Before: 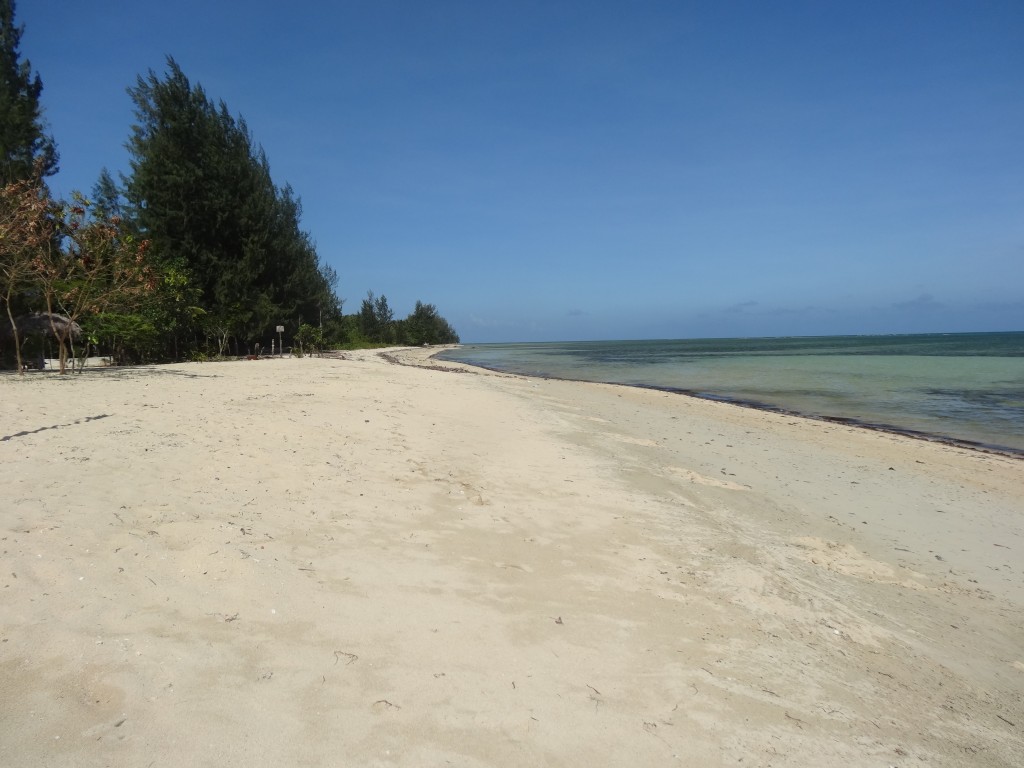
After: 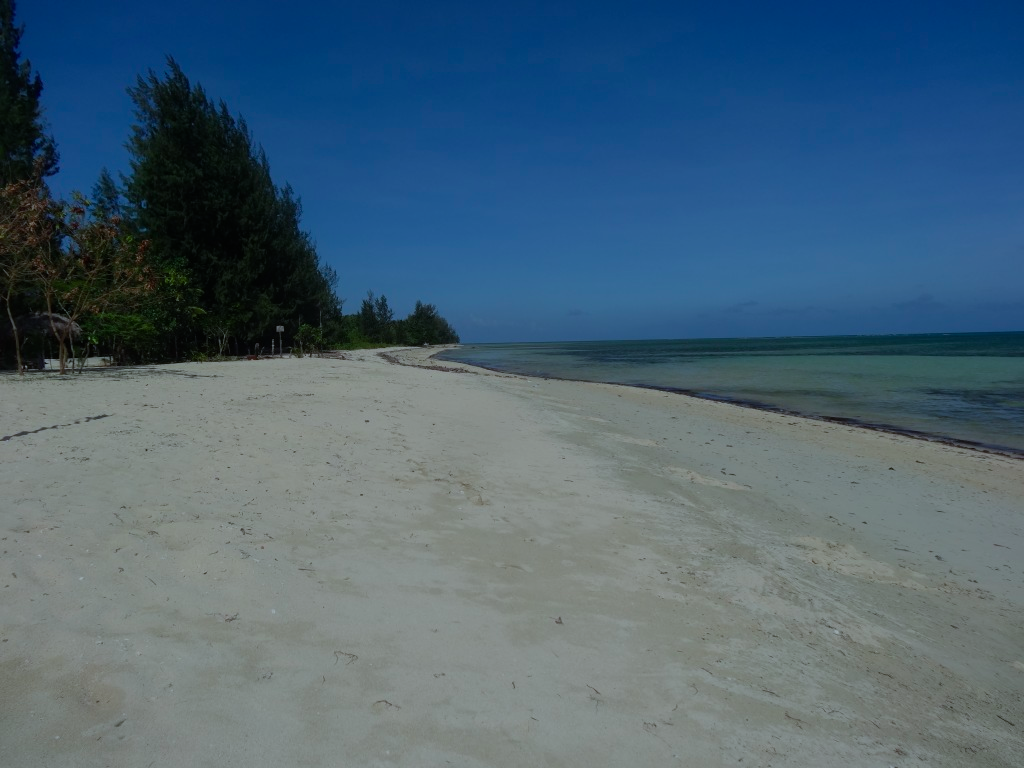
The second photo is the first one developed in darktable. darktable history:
color calibration: output R [0.948, 0.091, -0.04, 0], output G [-0.3, 1.384, -0.085, 0], output B [-0.108, 0.061, 1.08, 0], gray › normalize channels true, x 0.37, y 0.382, temperature 4316.56 K, gamut compression 0.023
color balance rgb: shadows lift › hue 87.99°, linear chroma grading › global chroma 15.314%, perceptual saturation grading › global saturation 0.776%, perceptual brilliance grading › global brilliance -48.238%, global vibrance 9.964%, contrast 14.857%, saturation formula JzAzBz (2021)
